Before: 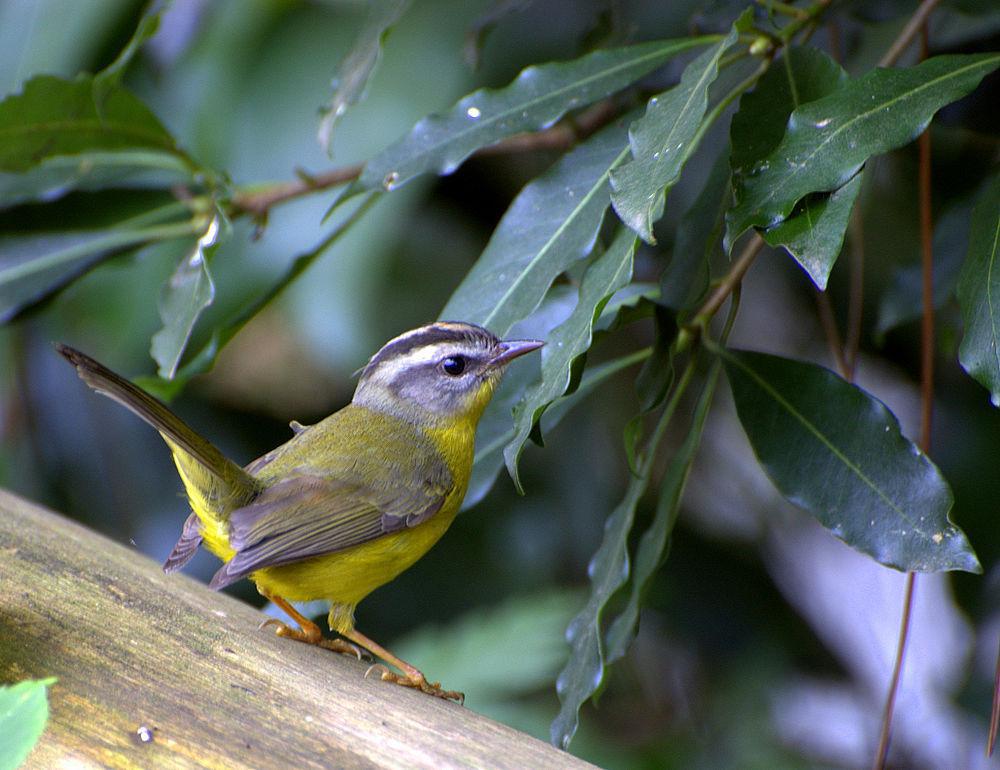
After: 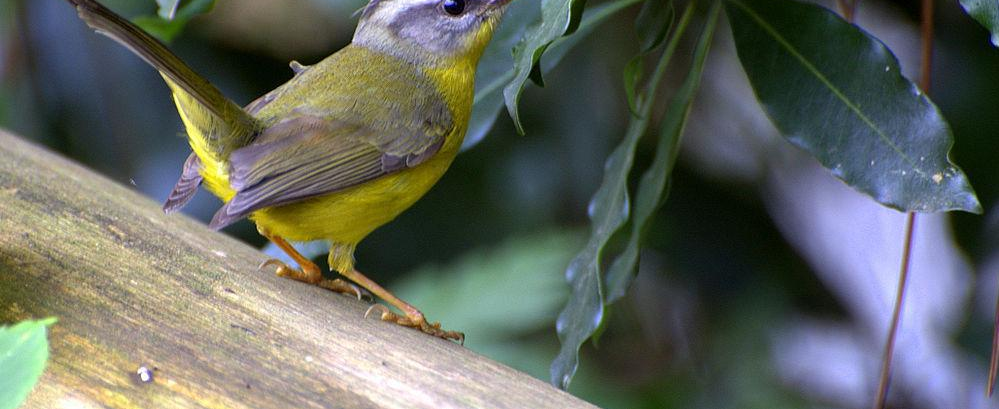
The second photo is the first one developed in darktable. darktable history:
crop and rotate: top 46.761%, right 0.03%
